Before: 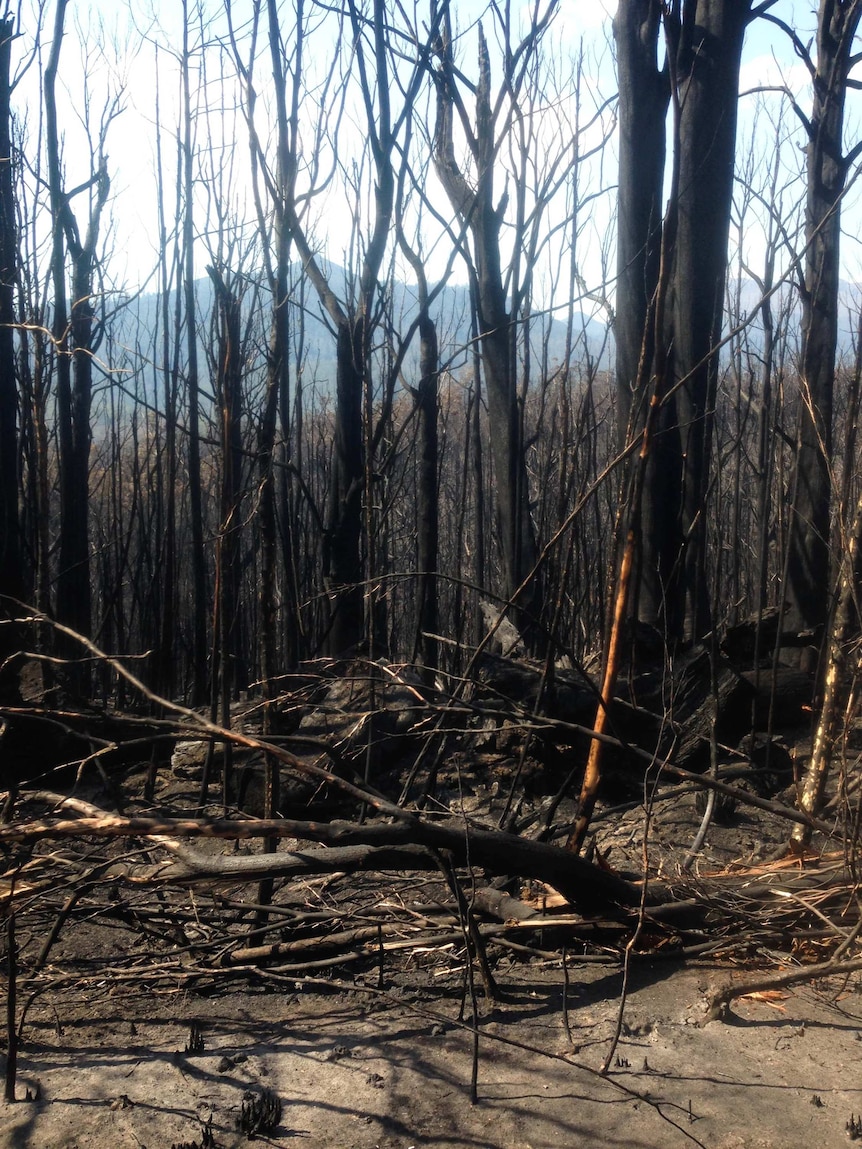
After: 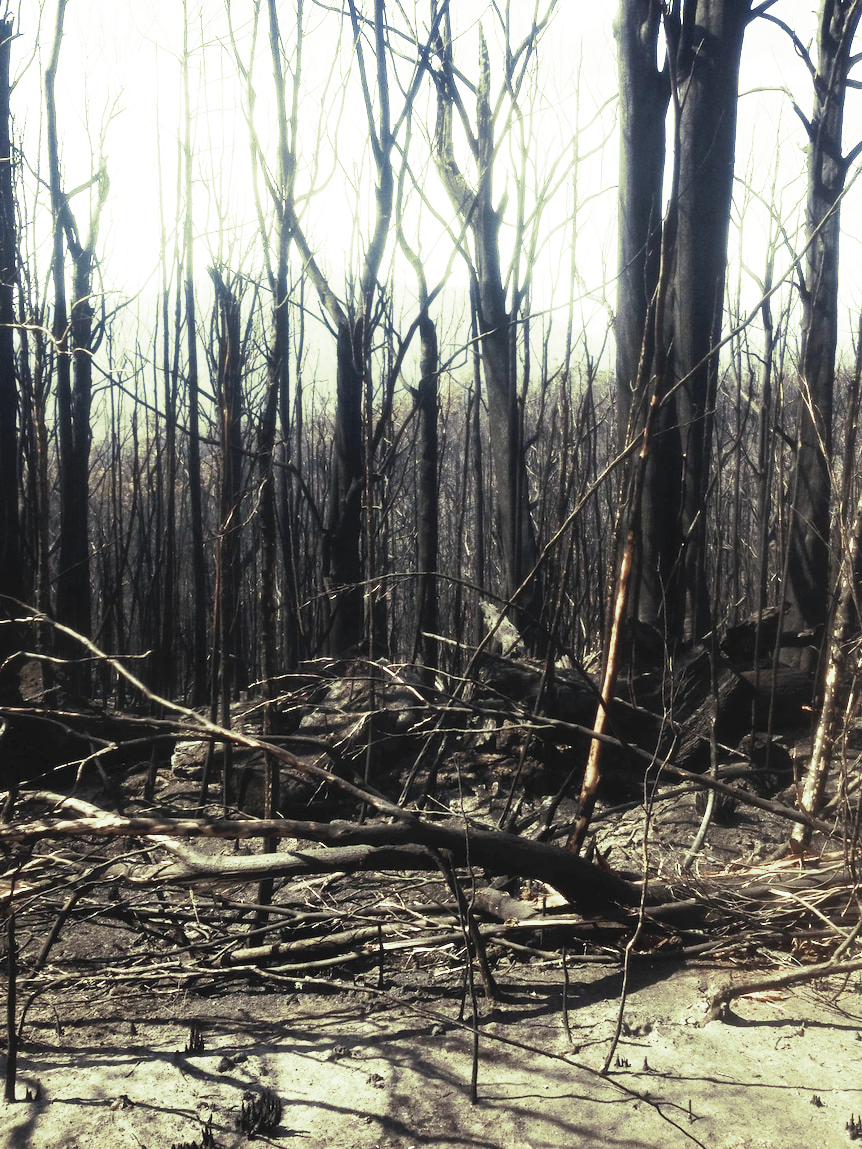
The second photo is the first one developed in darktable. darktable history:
split-toning: shadows › hue 290.82°, shadows › saturation 0.34, highlights › saturation 0.38, balance 0, compress 50%
contrast brightness saturation: contrast 0.43, brightness 0.56, saturation -0.19
